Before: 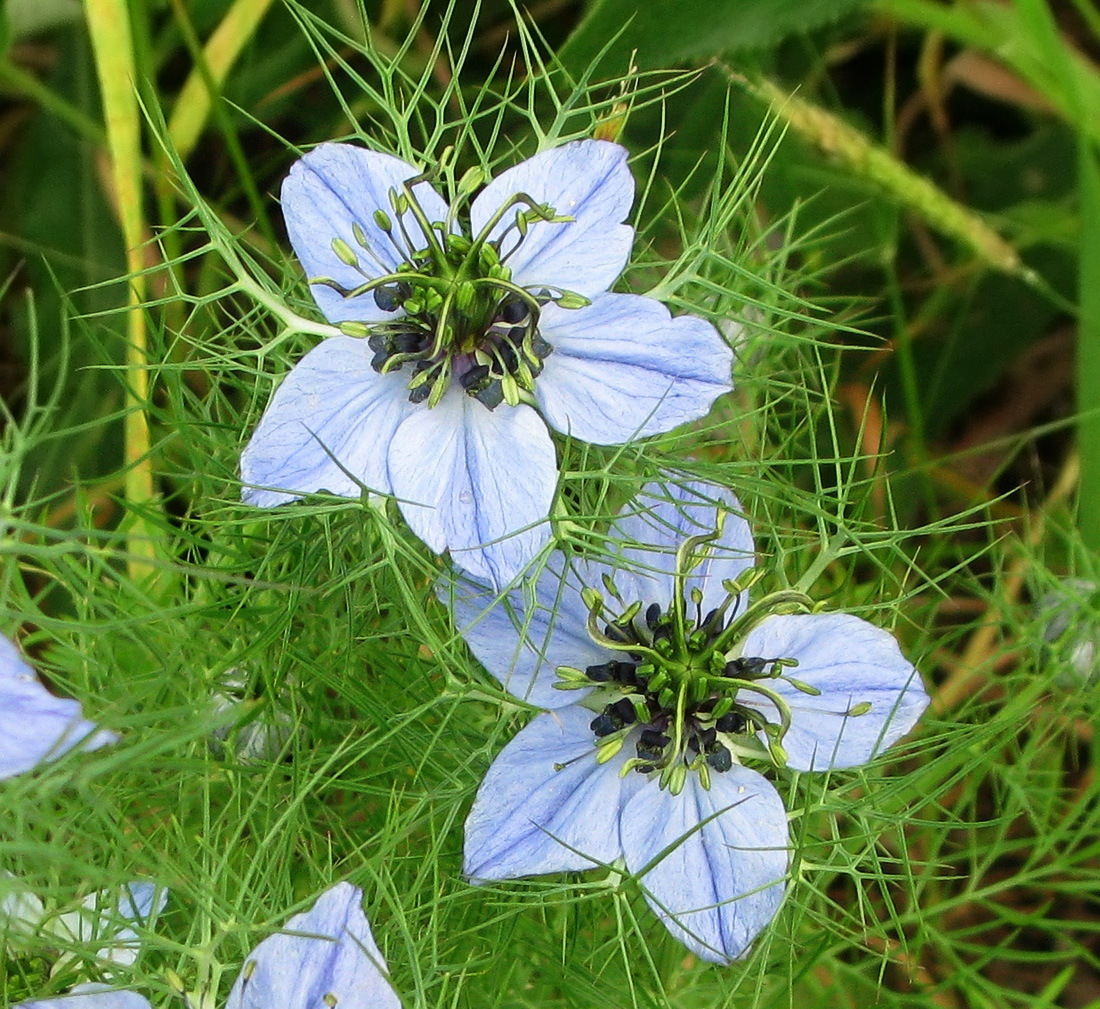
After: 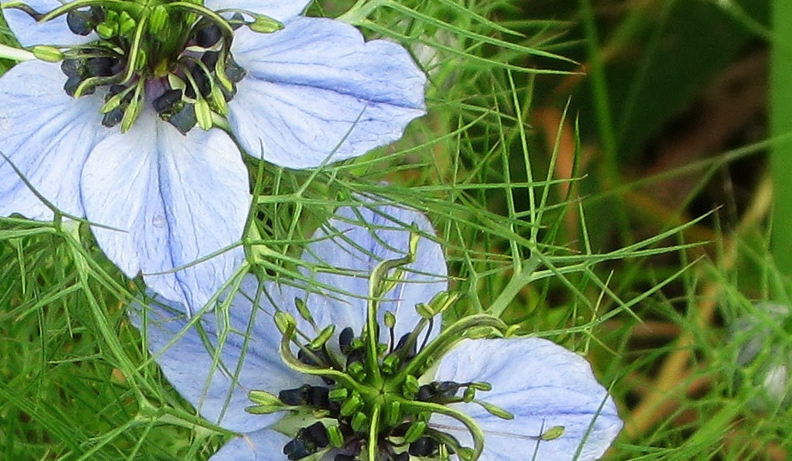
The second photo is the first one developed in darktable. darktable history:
crop and rotate: left 27.954%, top 27.429%, bottom 26.871%
